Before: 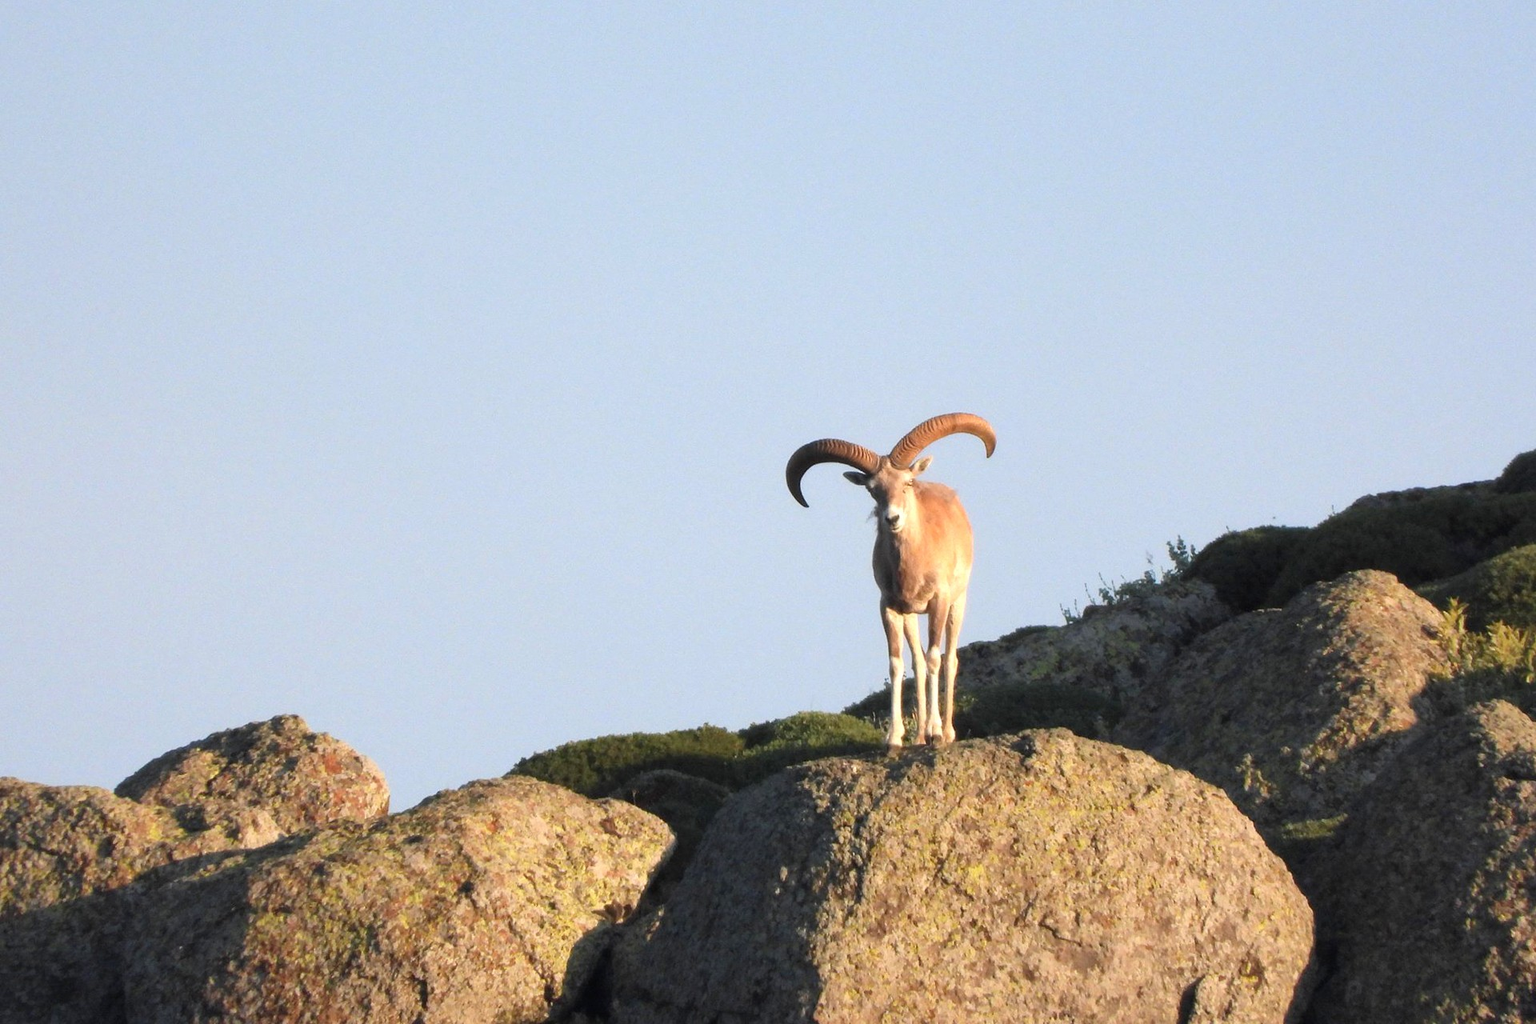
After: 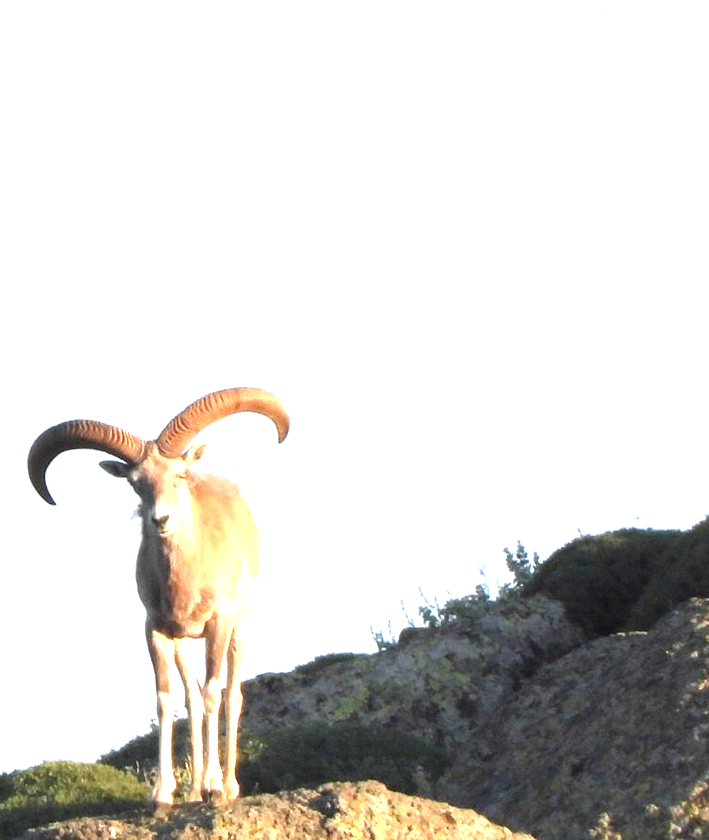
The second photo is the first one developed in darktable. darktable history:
exposure: exposure 1 EV, compensate exposure bias true, compensate highlight preservation false
crop and rotate: left 49.776%, top 10.097%, right 13.274%, bottom 24.277%
